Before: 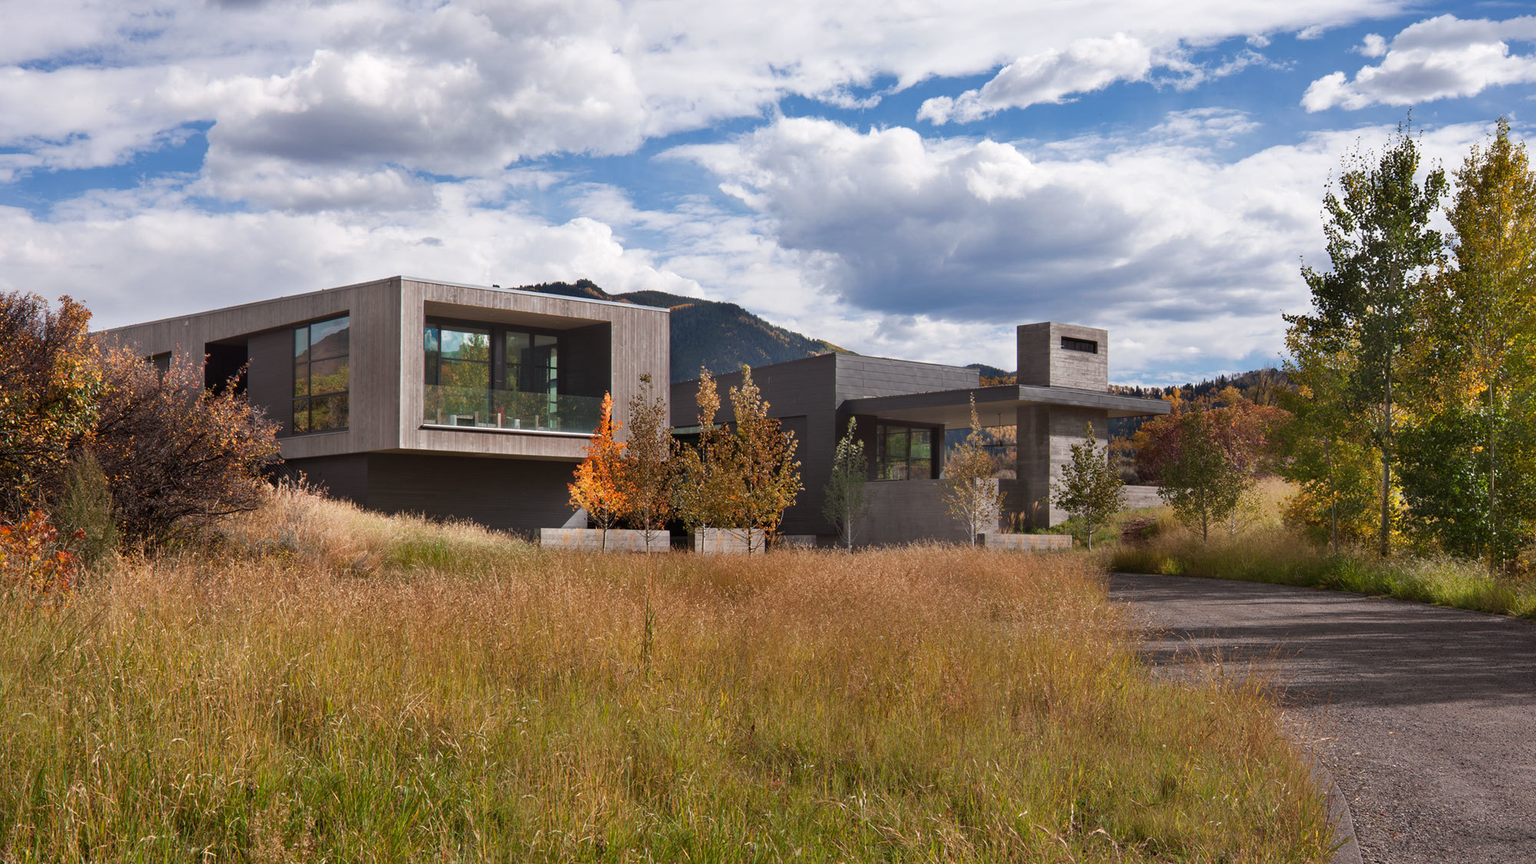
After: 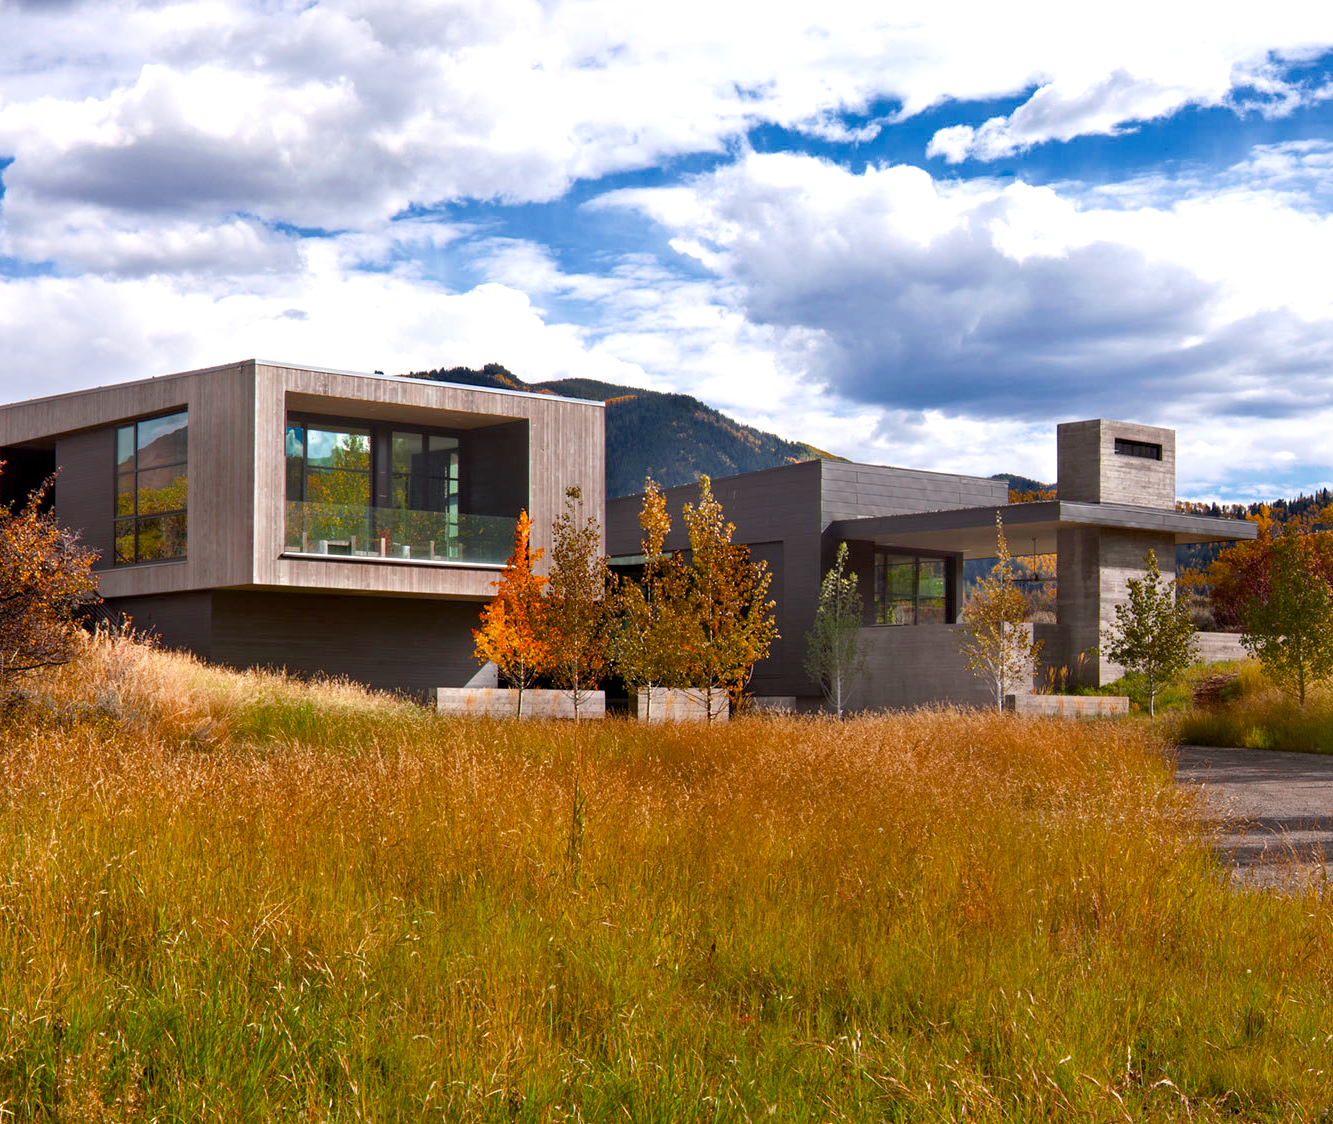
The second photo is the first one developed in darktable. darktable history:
color balance rgb: global offset › luminance -0.468%, perceptual saturation grading › global saturation 25.521%, saturation formula JzAzBz (2021)
exposure: black level correction 0.001, exposure 0.499 EV, compensate highlight preservation false
crop and rotate: left 13.399%, right 19.943%
